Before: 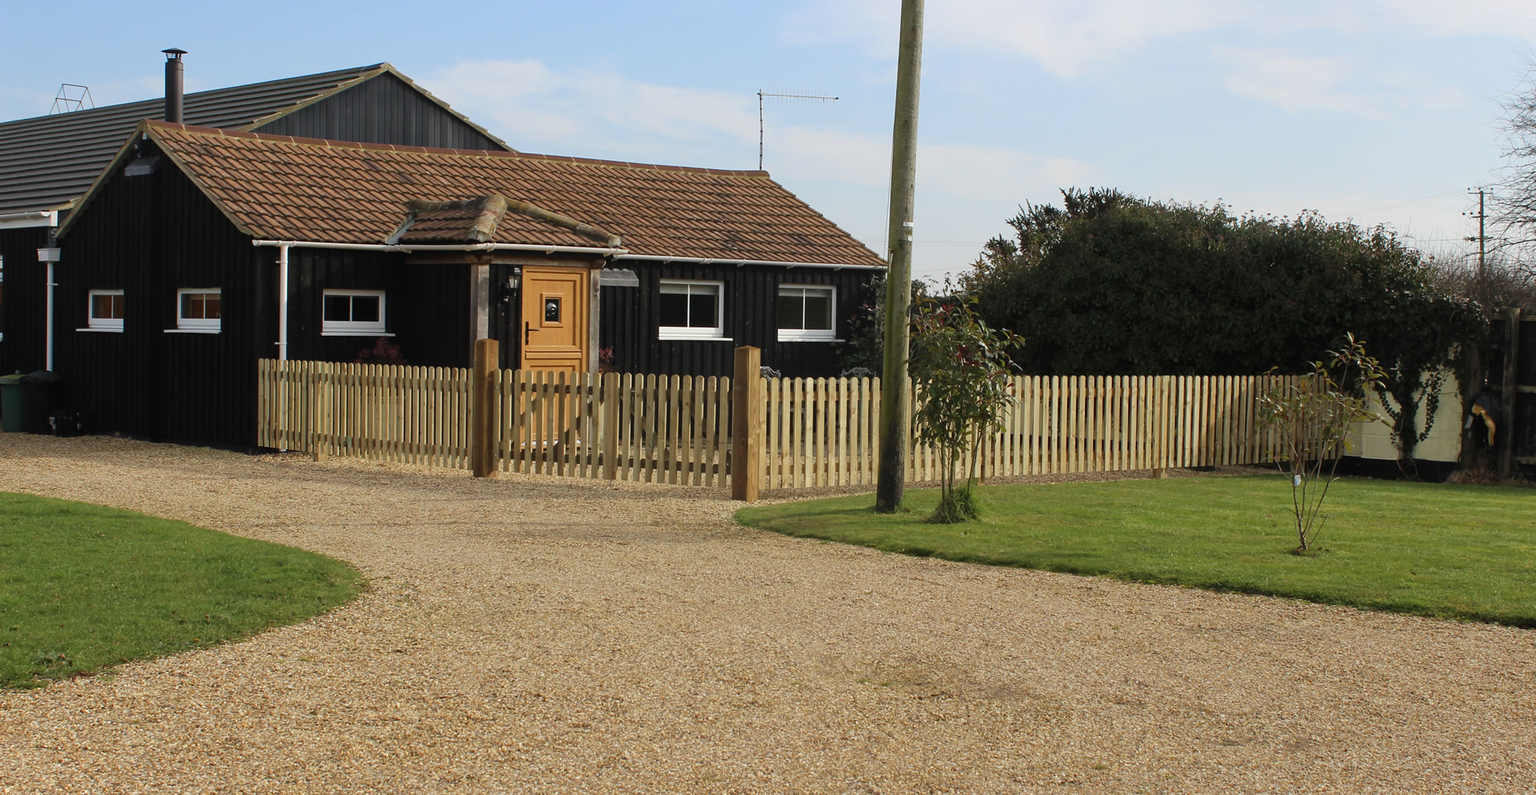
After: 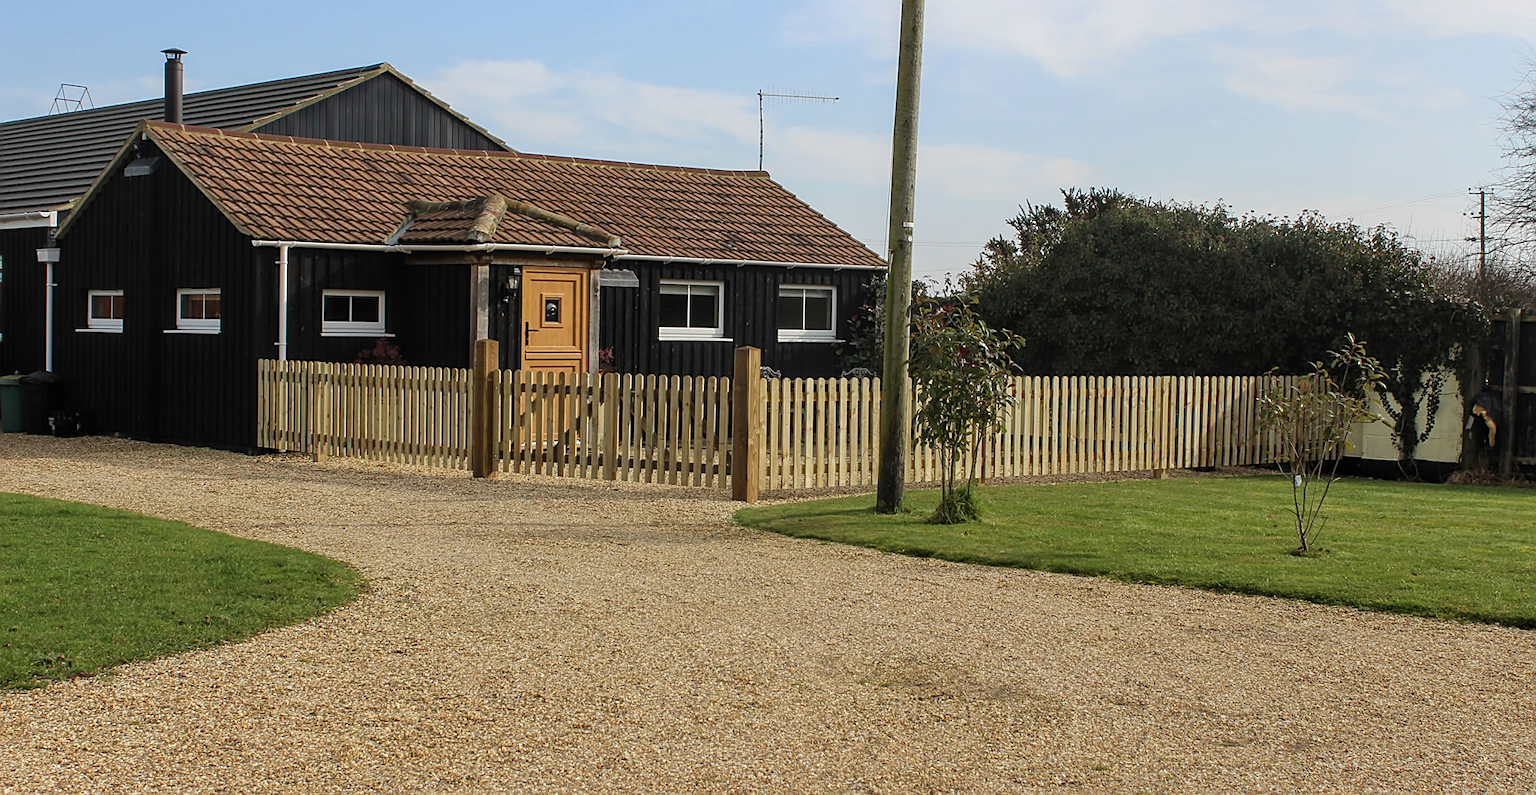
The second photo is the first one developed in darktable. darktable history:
crop and rotate: left 0.091%, bottom 0.012%
local contrast: on, module defaults
sharpen: on, module defaults
